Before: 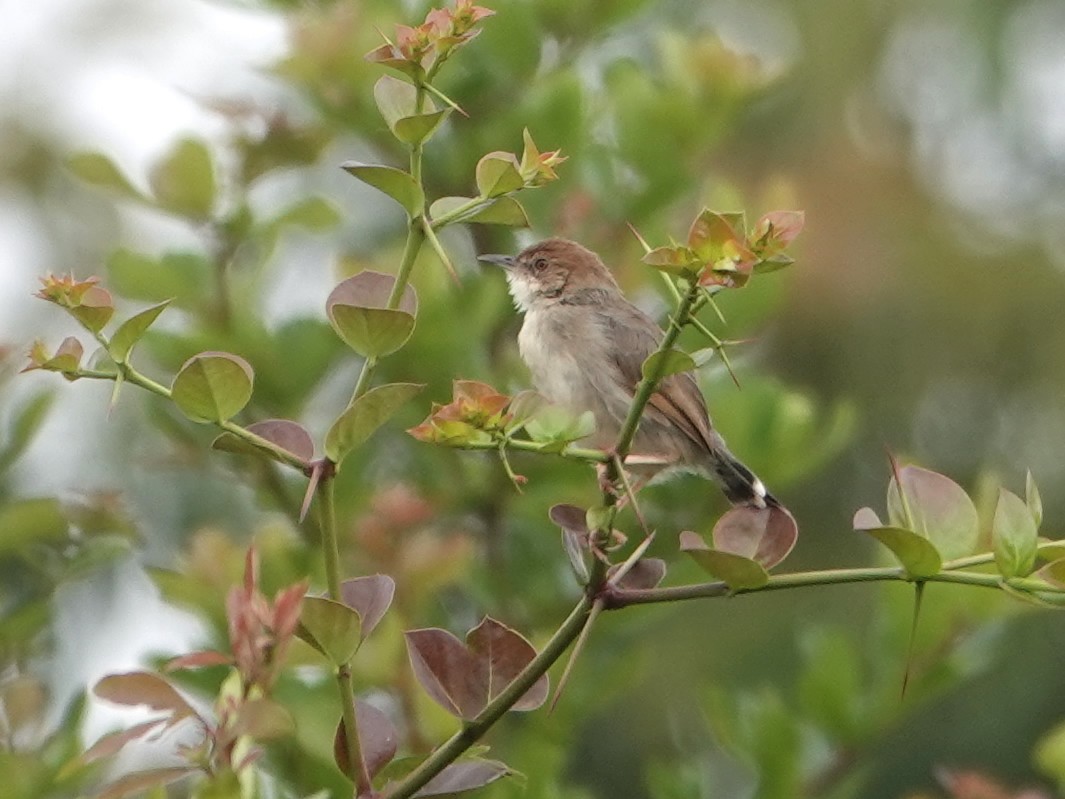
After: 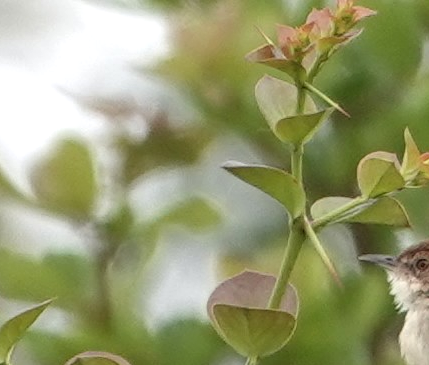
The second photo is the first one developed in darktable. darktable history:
crop and rotate: left 11.246%, top 0.101%, right 48.383%, bottom 54.185%
local contrast: on, module defaults
